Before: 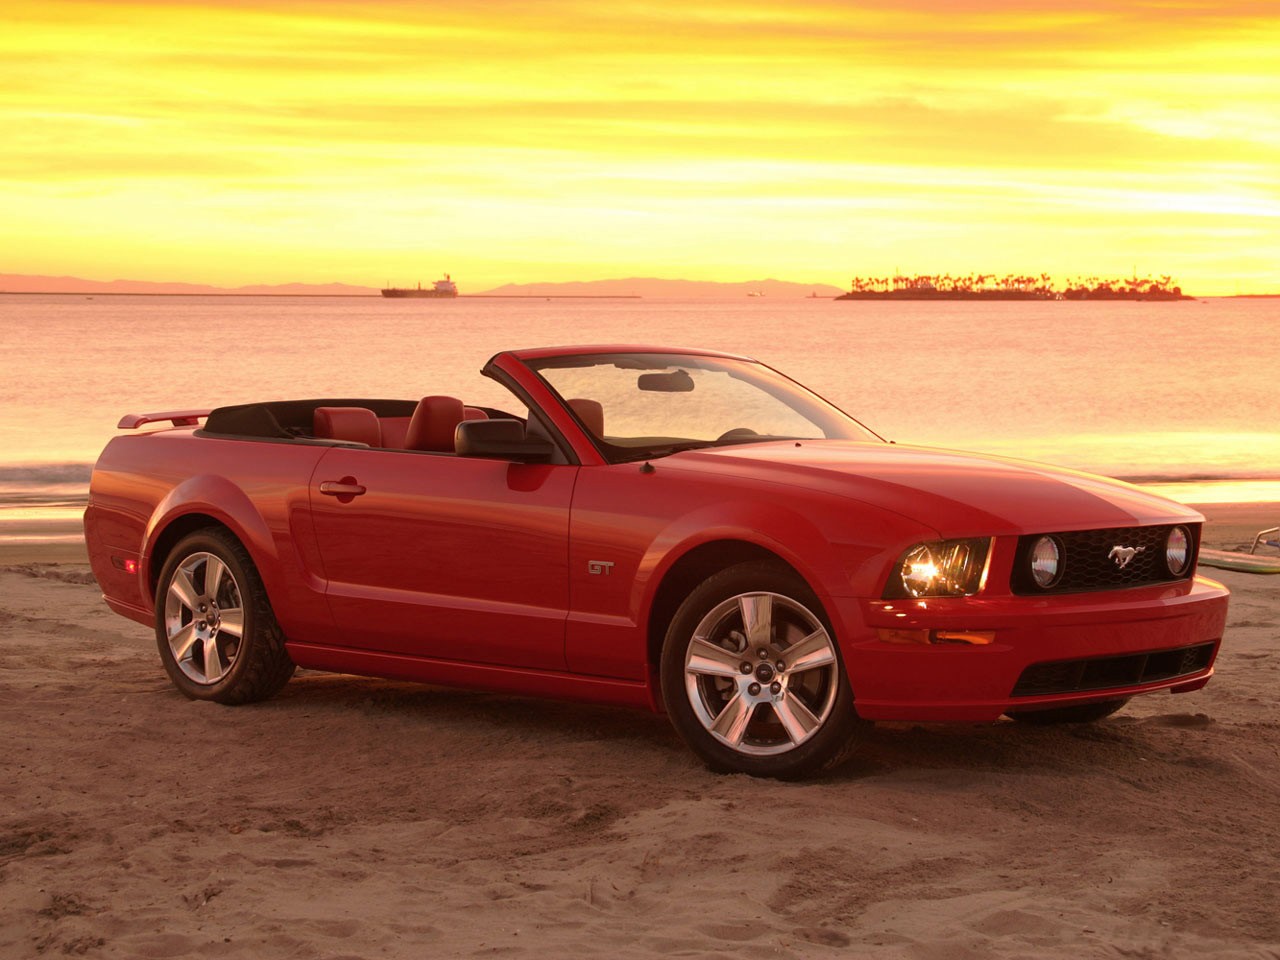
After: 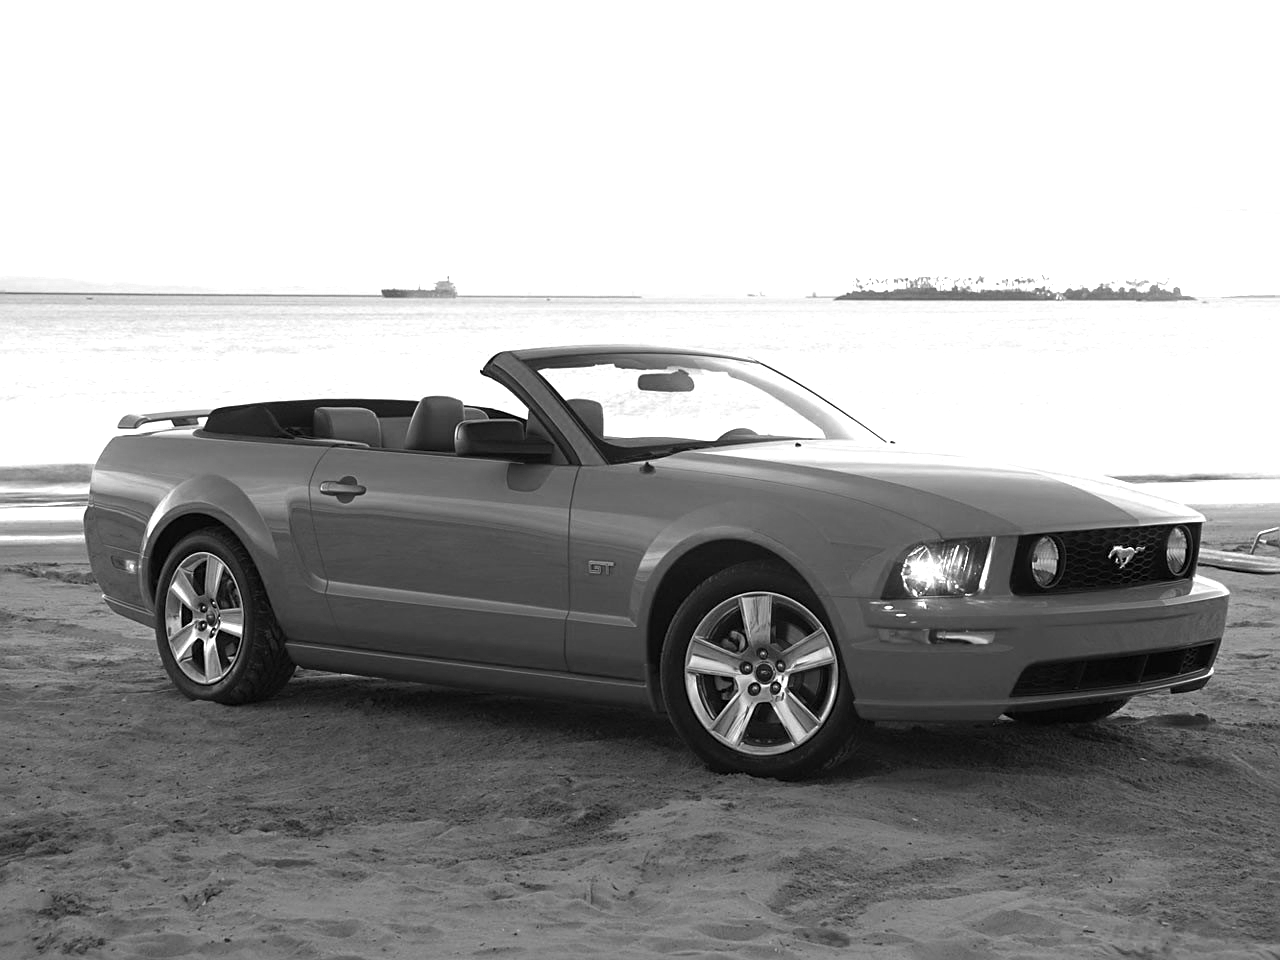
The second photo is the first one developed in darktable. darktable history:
color zones: curves: ch0 [(0, 0.554) (0.146, 0.662) (0.293, 0.86) (0.503, 0.774) (0.637, 0.106) (0.74, 0.072) (0.866, 0.488) (0.998, 0.569)]; ch1 [(0, 0) (0.143, 0) (0.286, 0) (0.429, 0) (0.571, 0) (0.714, 0) (0.857, 0)]
sharpen: on, module defaults
